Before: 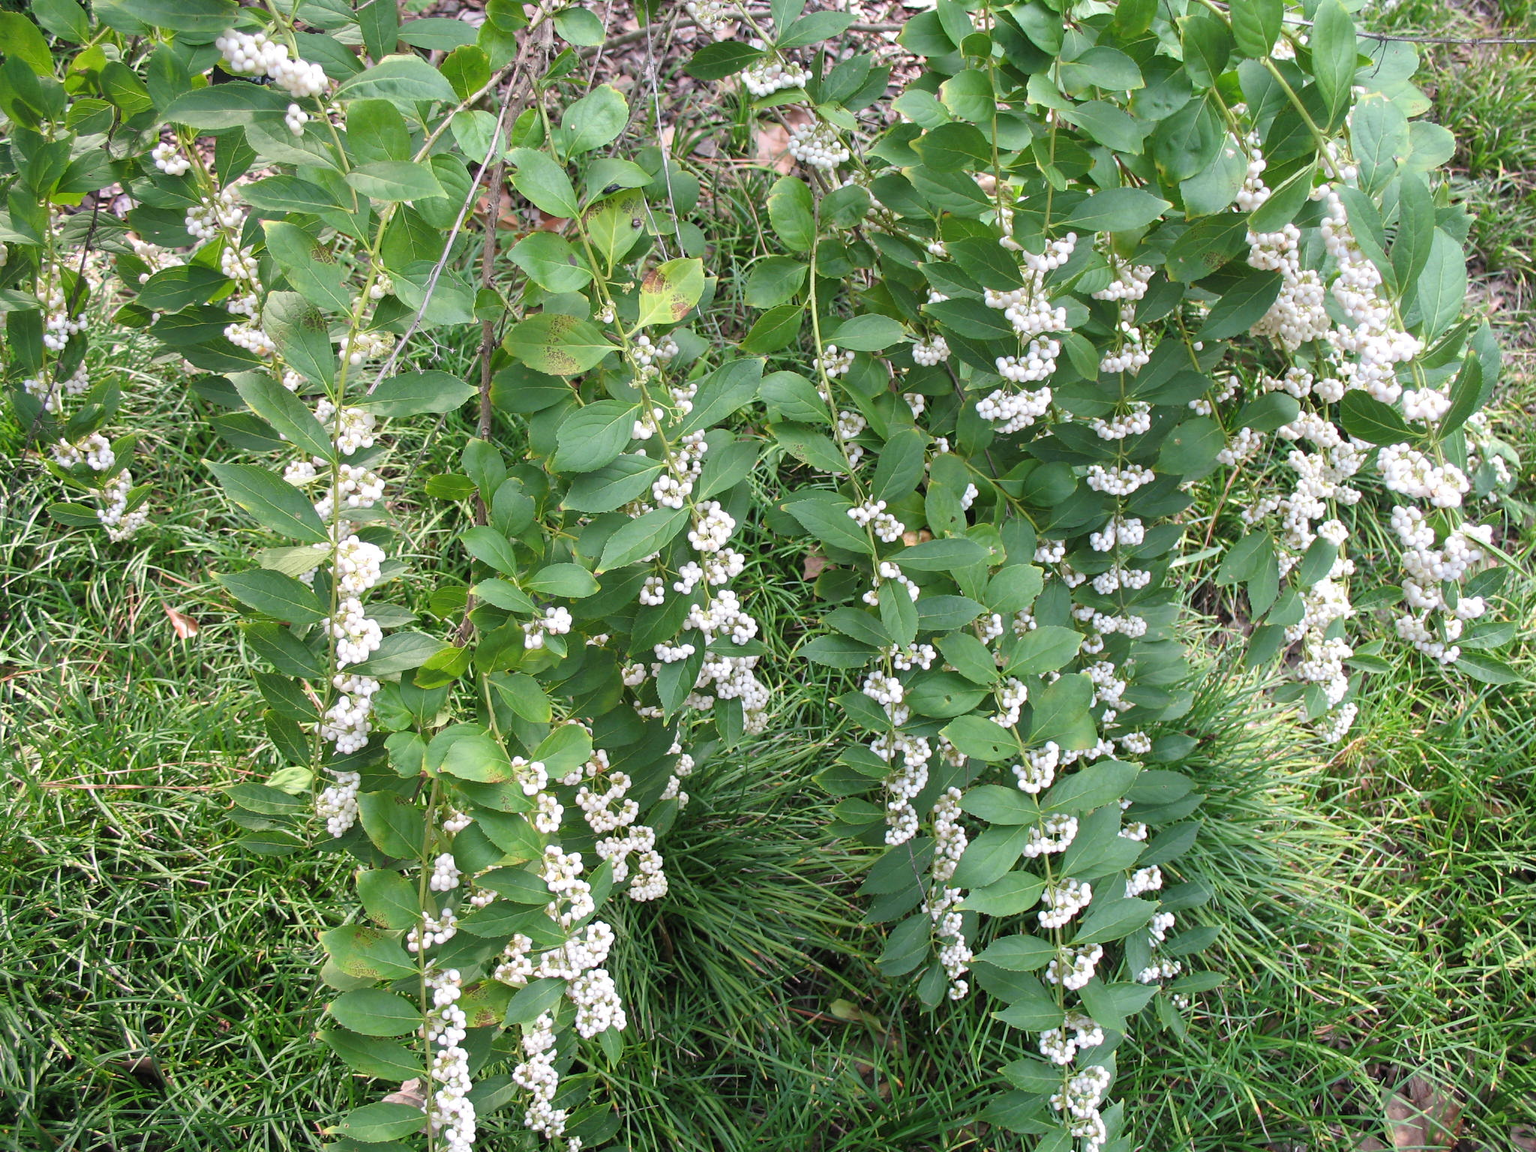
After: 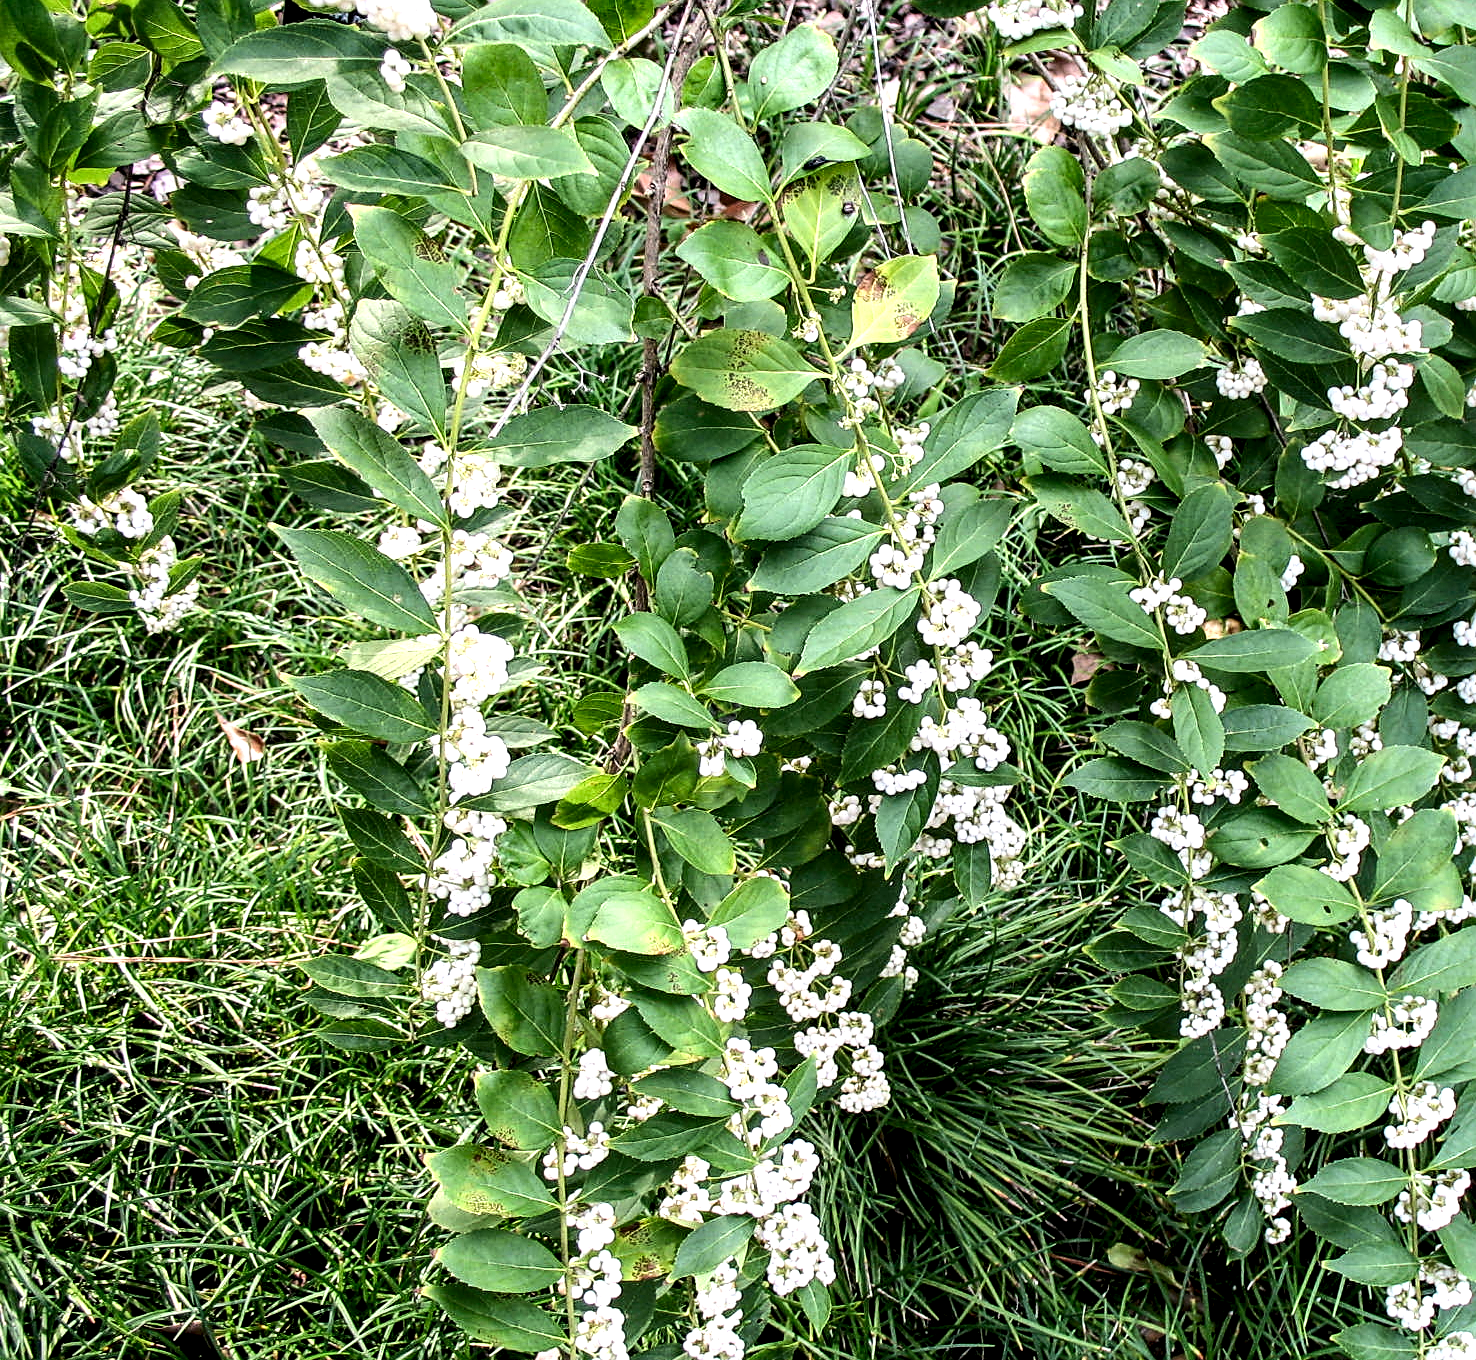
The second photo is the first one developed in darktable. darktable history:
crop: top 5.798%, right 27.914%, bottom 5.626%
tone curve: curves: ch0 [(0, 0) (0.114, 0.083) (0.303, 0.285) (0.447, 0.51) (0.602, 0.697) (0.772, 0.866) (0.999, 0.978)]; ch1 [(0, 0) (0.389, 0.352) (0.458, 0.433) (0.486, 0.474) (0.509, 0.505) (0.535, 0.528) (0.57, 0.579) (0.696, 0.706) (1, 1)]; ch2 [(0, 0) (0.369, 0.388) (0.449, 0.431) (0.501, 0.5) (0.528, 0.527) (0.589, 0.608) (0.697, 0.721) (1, 1)]
sharpen: on, module defaults
exposure: black level correction 0.006, exposure -0.221 EV, compensate exposure bias true, compensate highlight preservation false
local contrast: highlights 81%, shadows 58%, detail 175%, midtone range 0.599
contrast brightness saturation: contrast 0.039, saturation 0.066
